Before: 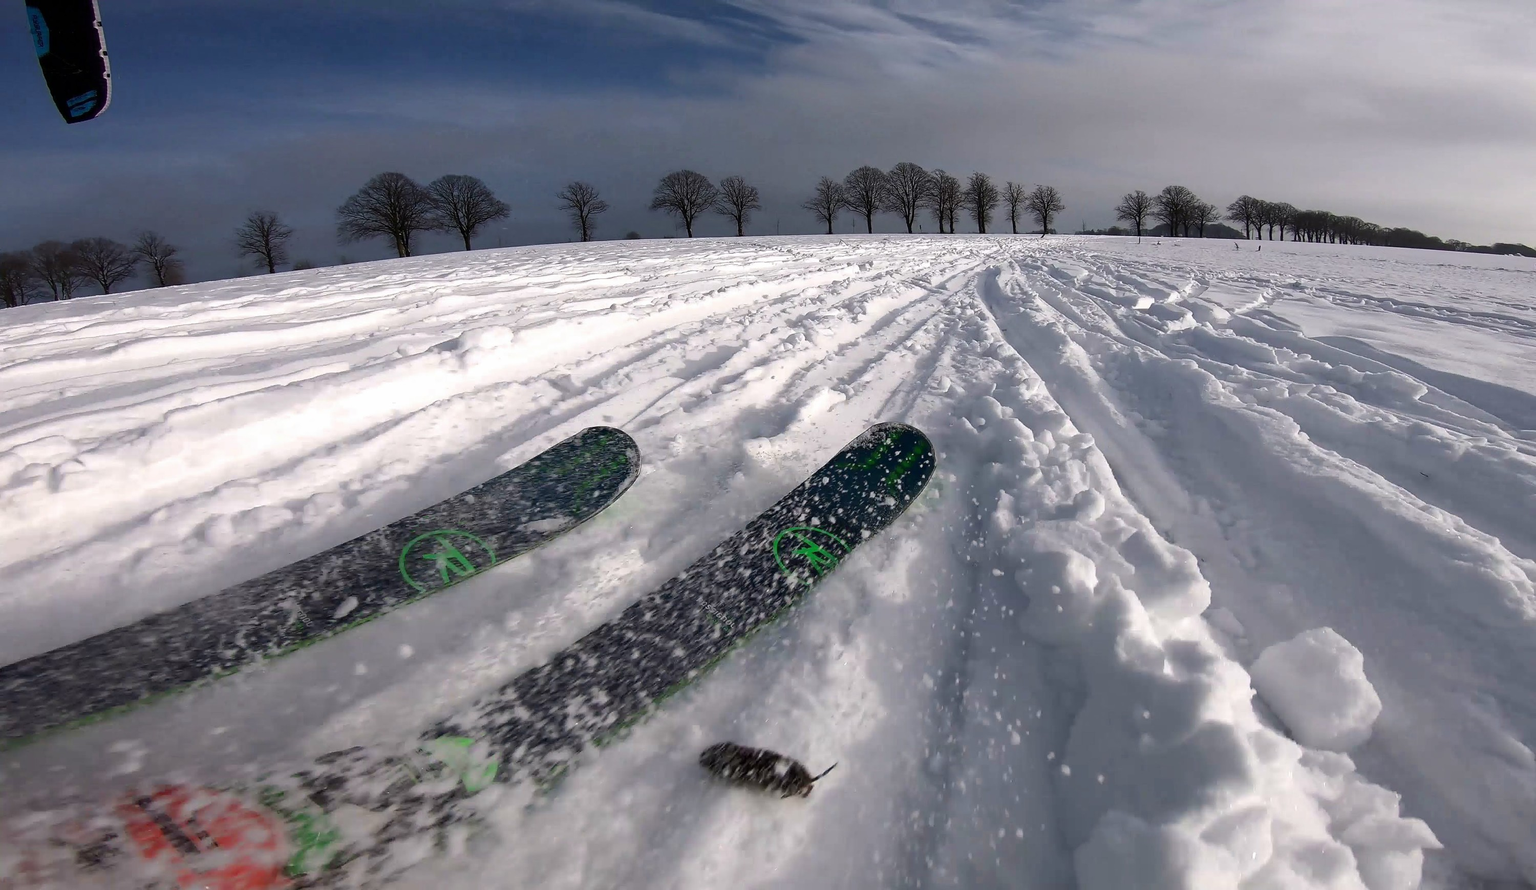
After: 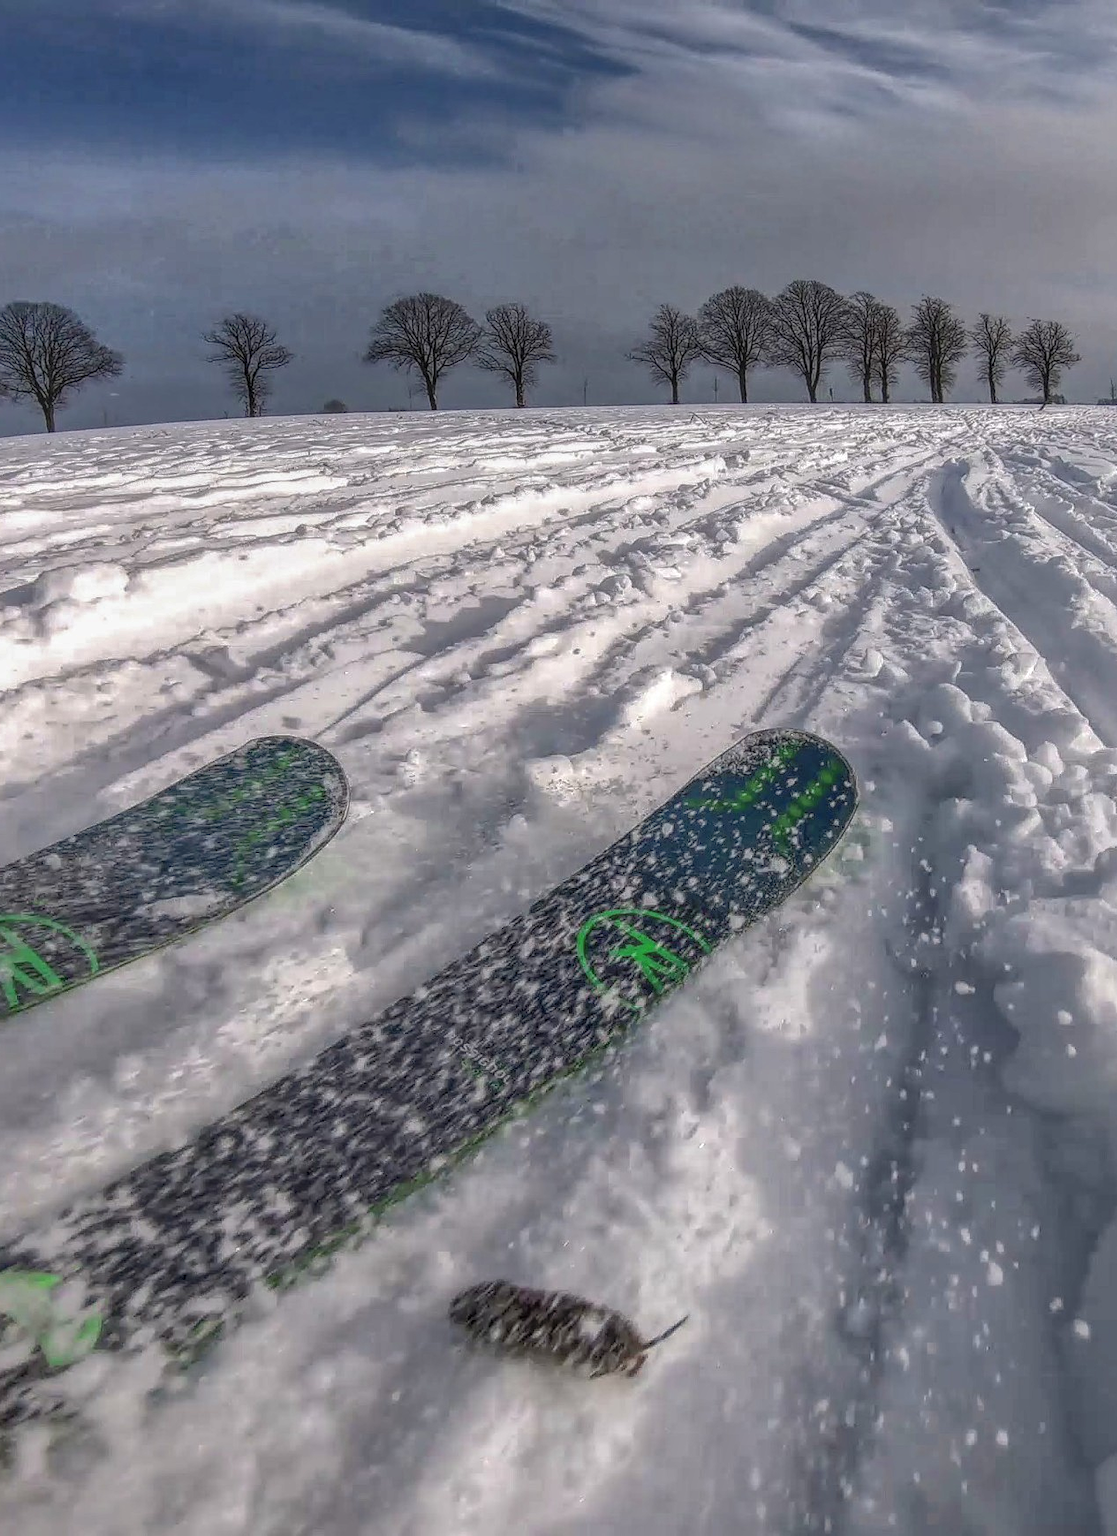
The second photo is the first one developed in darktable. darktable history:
local contrast: highlights 20%, shadows 30%, detail 200%, midtone range 0.2
crop: left 28.583%, right 29.231%
shadows and highlights: on, module defaults
